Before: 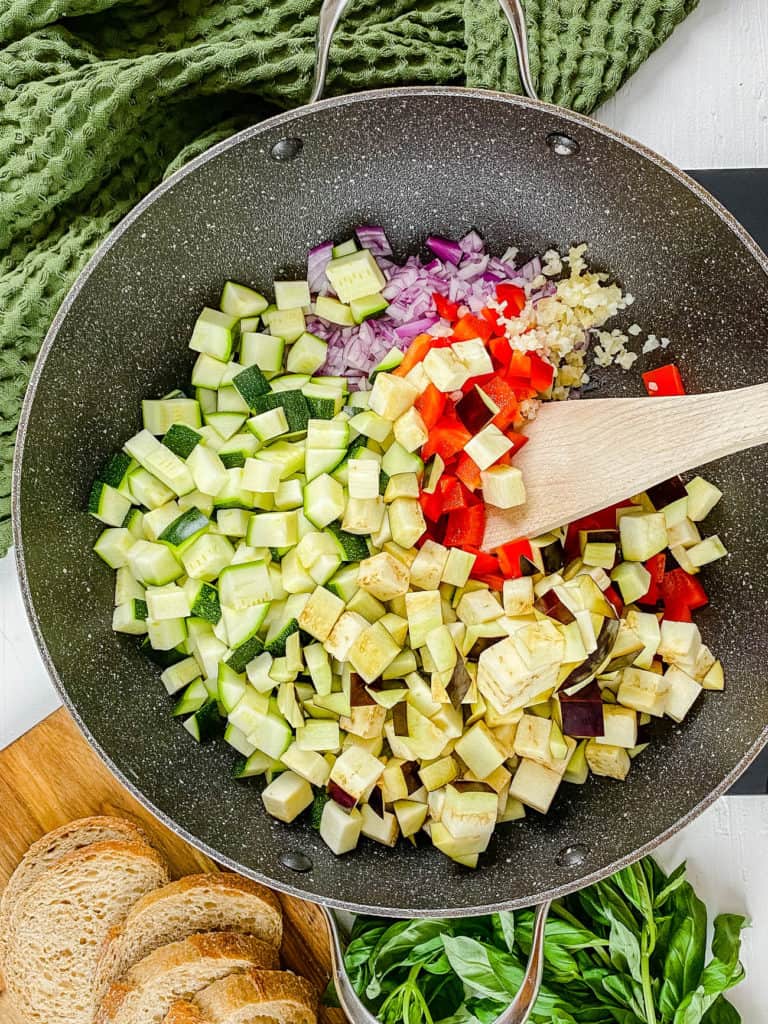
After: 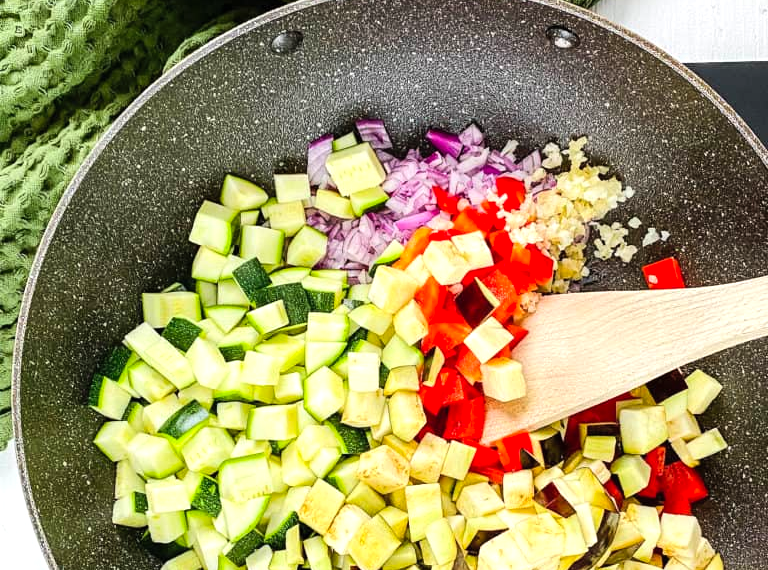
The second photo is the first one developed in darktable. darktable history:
crop and rotate: top 10.538%, bottom 33.706%
tone equalizer: -8 EV -0.433 EV, -7 EV -0.415 EV, -6 EV -0.339 EV, -5 EV -0.195 EV, -3 EV 0.233 EV, -2 EV 0.333 EV, -1 EV 0.391 EV, +0 EV 0.388 EV, edges refinement/feathering 500, mask exposure compensation -1.57 EV, preserve details no
contrast brightness saturation: contrast 0.073, brightness 0.077, saturation 0.182
